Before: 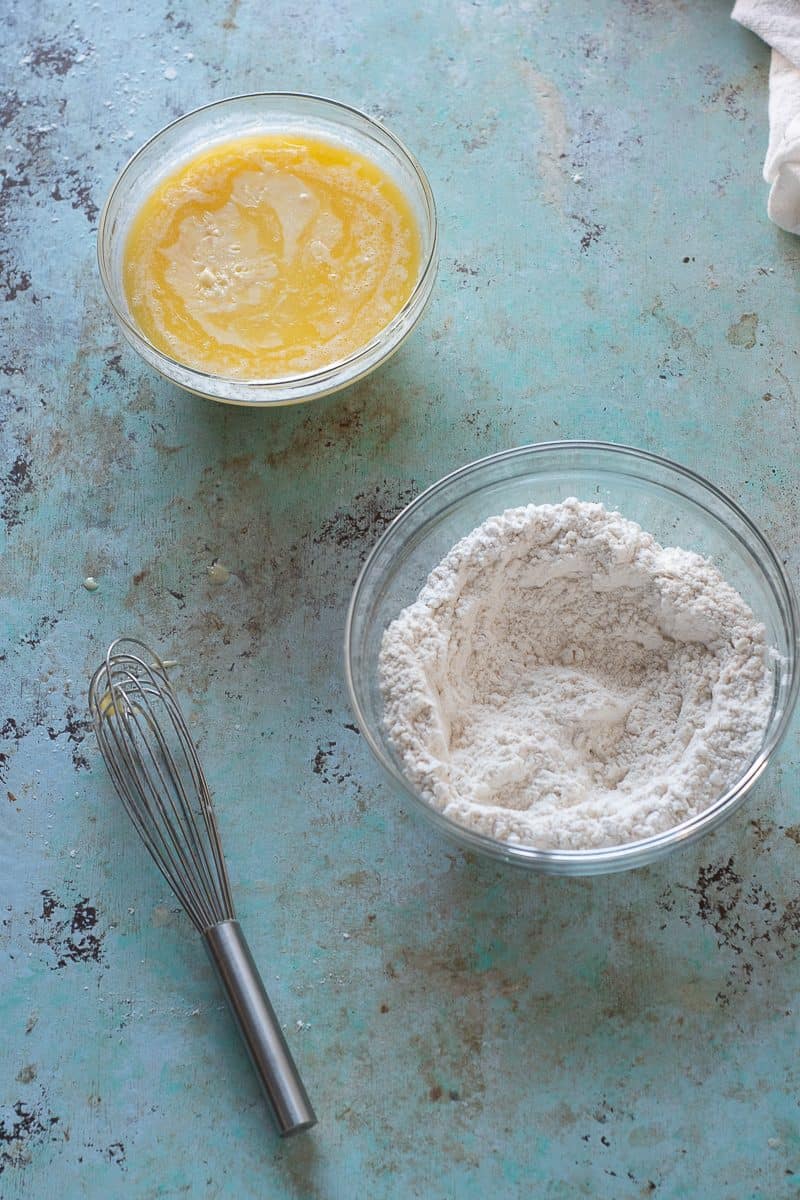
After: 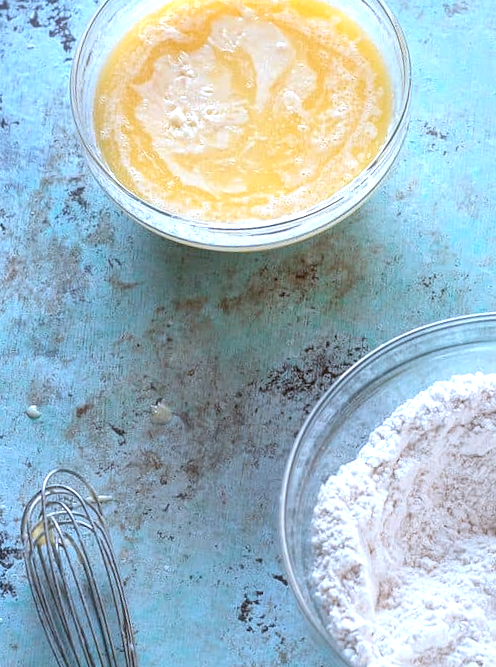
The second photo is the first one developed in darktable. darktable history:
color correction: highlights a* -1.85, highlights b* -18.58
crop and rotate: angle -5.19°, left 1.979%, top 7.024%, right 27.735%, bottom 30.046%
local contrast: on, module defaults
exposure: exposure 0.601 EV, compensate highlight preservation false
